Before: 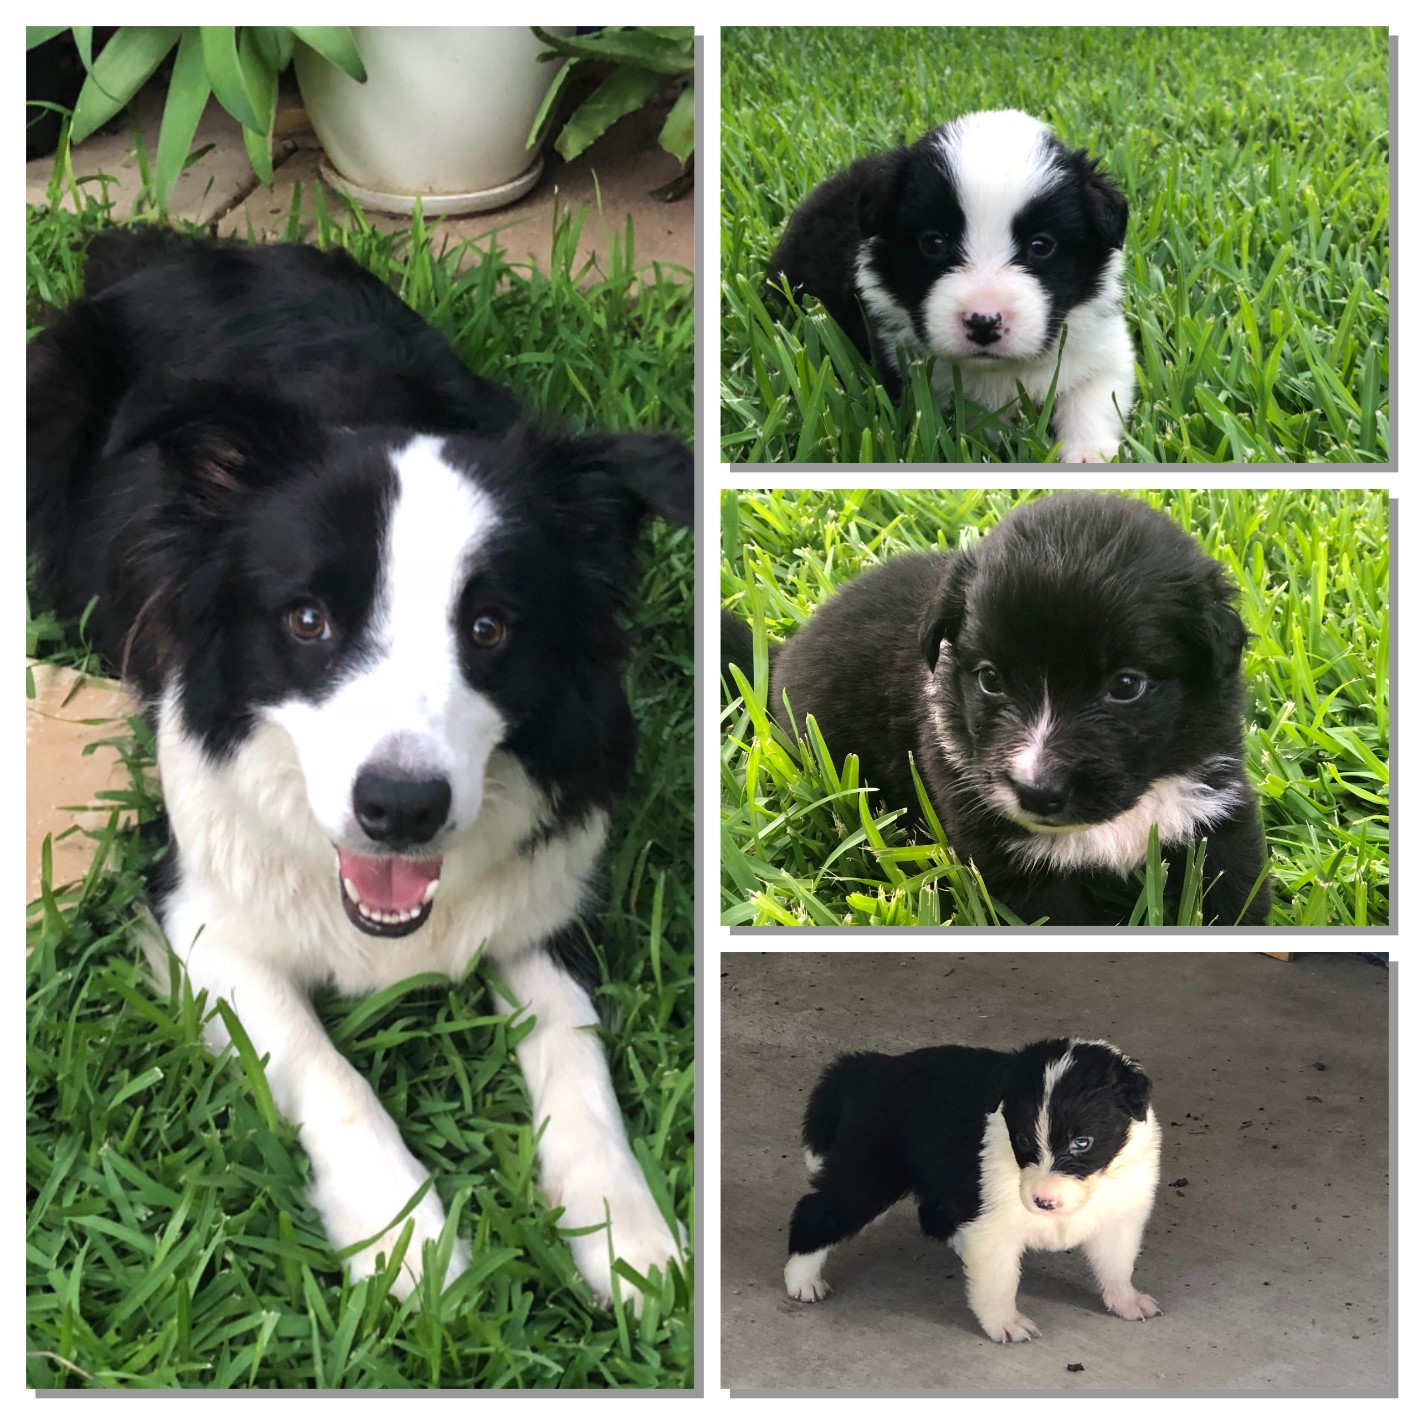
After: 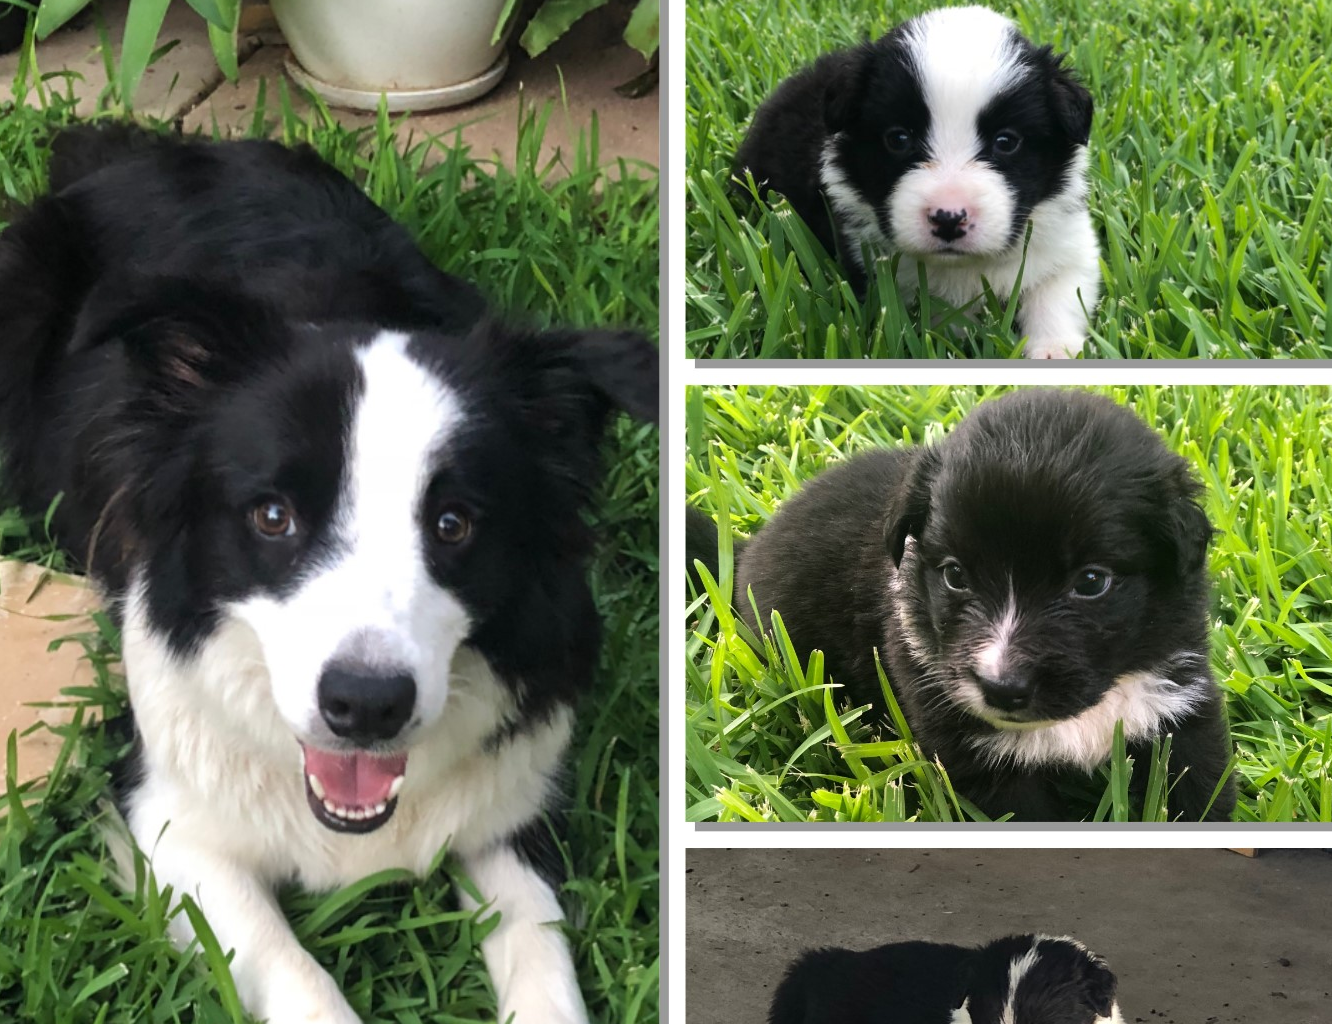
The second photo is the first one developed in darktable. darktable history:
crop: left 2.48%, top 7.374%, right 3.329%, bottom 20.203%
